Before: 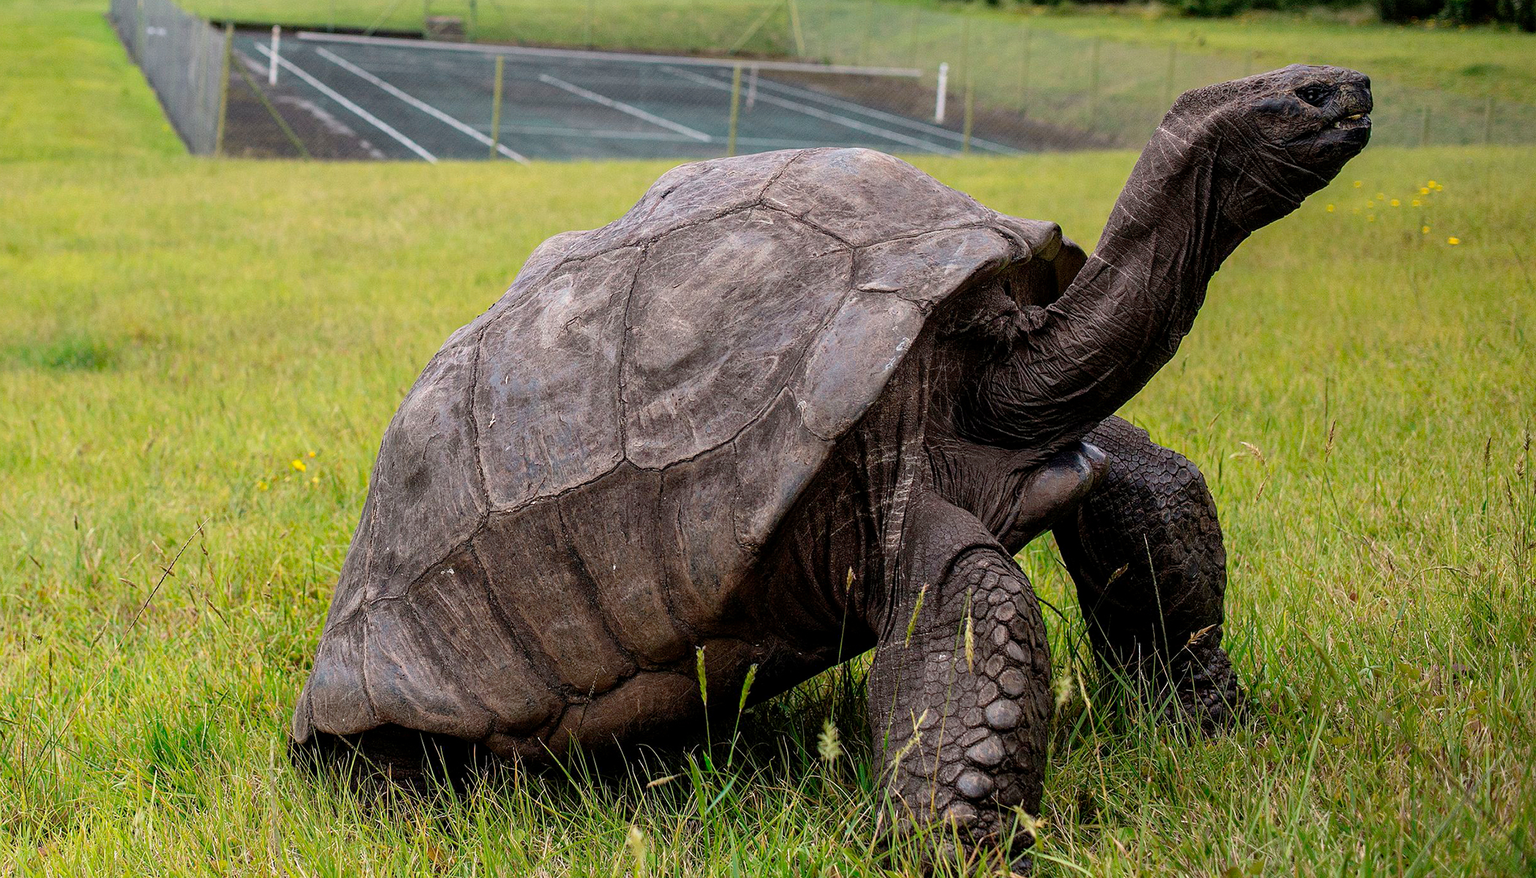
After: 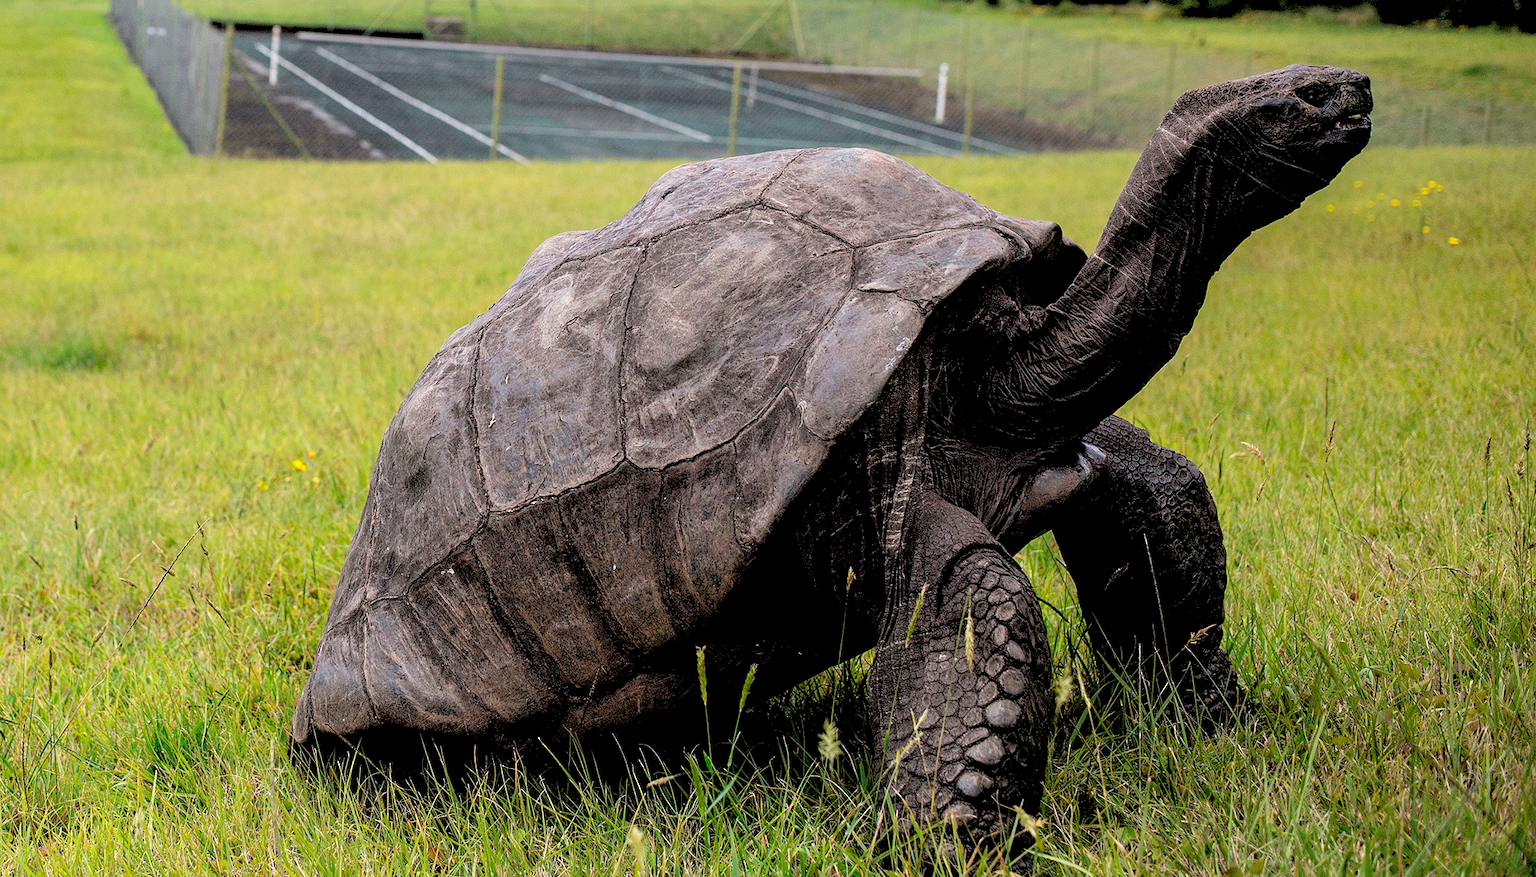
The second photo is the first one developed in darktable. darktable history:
rgb levels: levels [[0.029, 0.461, 0.922], [0, 0.5, 1], [0, 0.5, 1]]
sharpen: radius 2.883, amount 0.868, threshold 47.523
